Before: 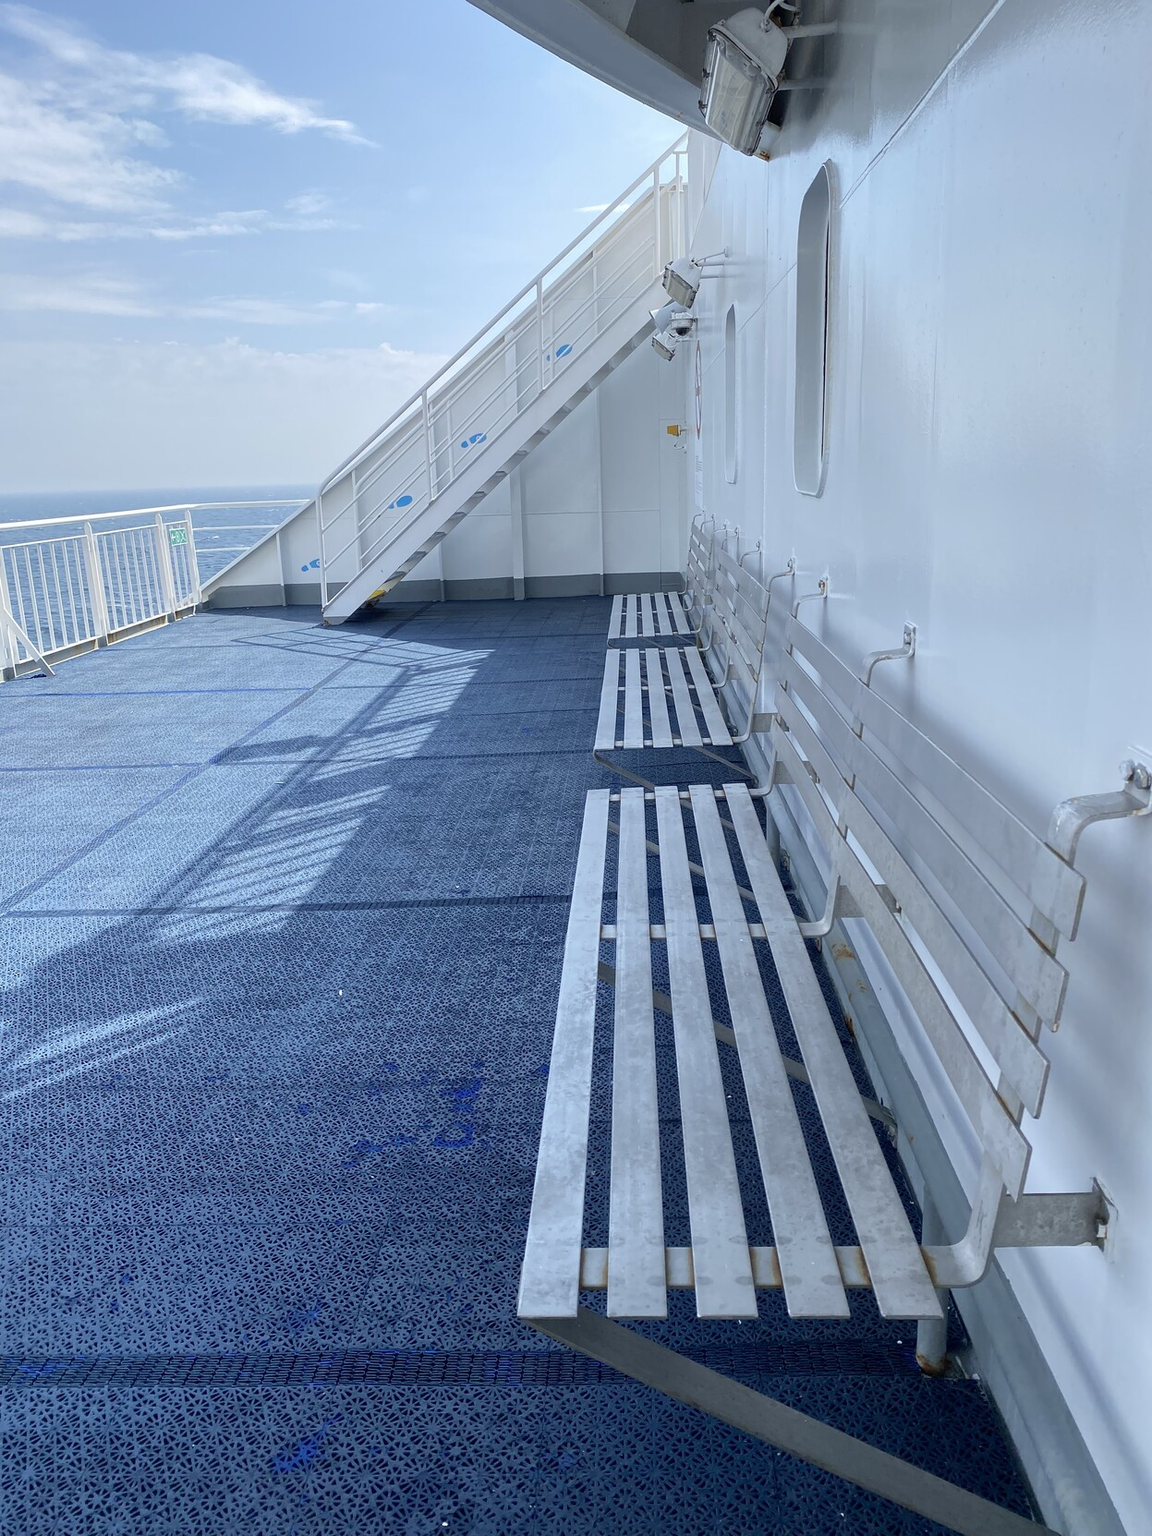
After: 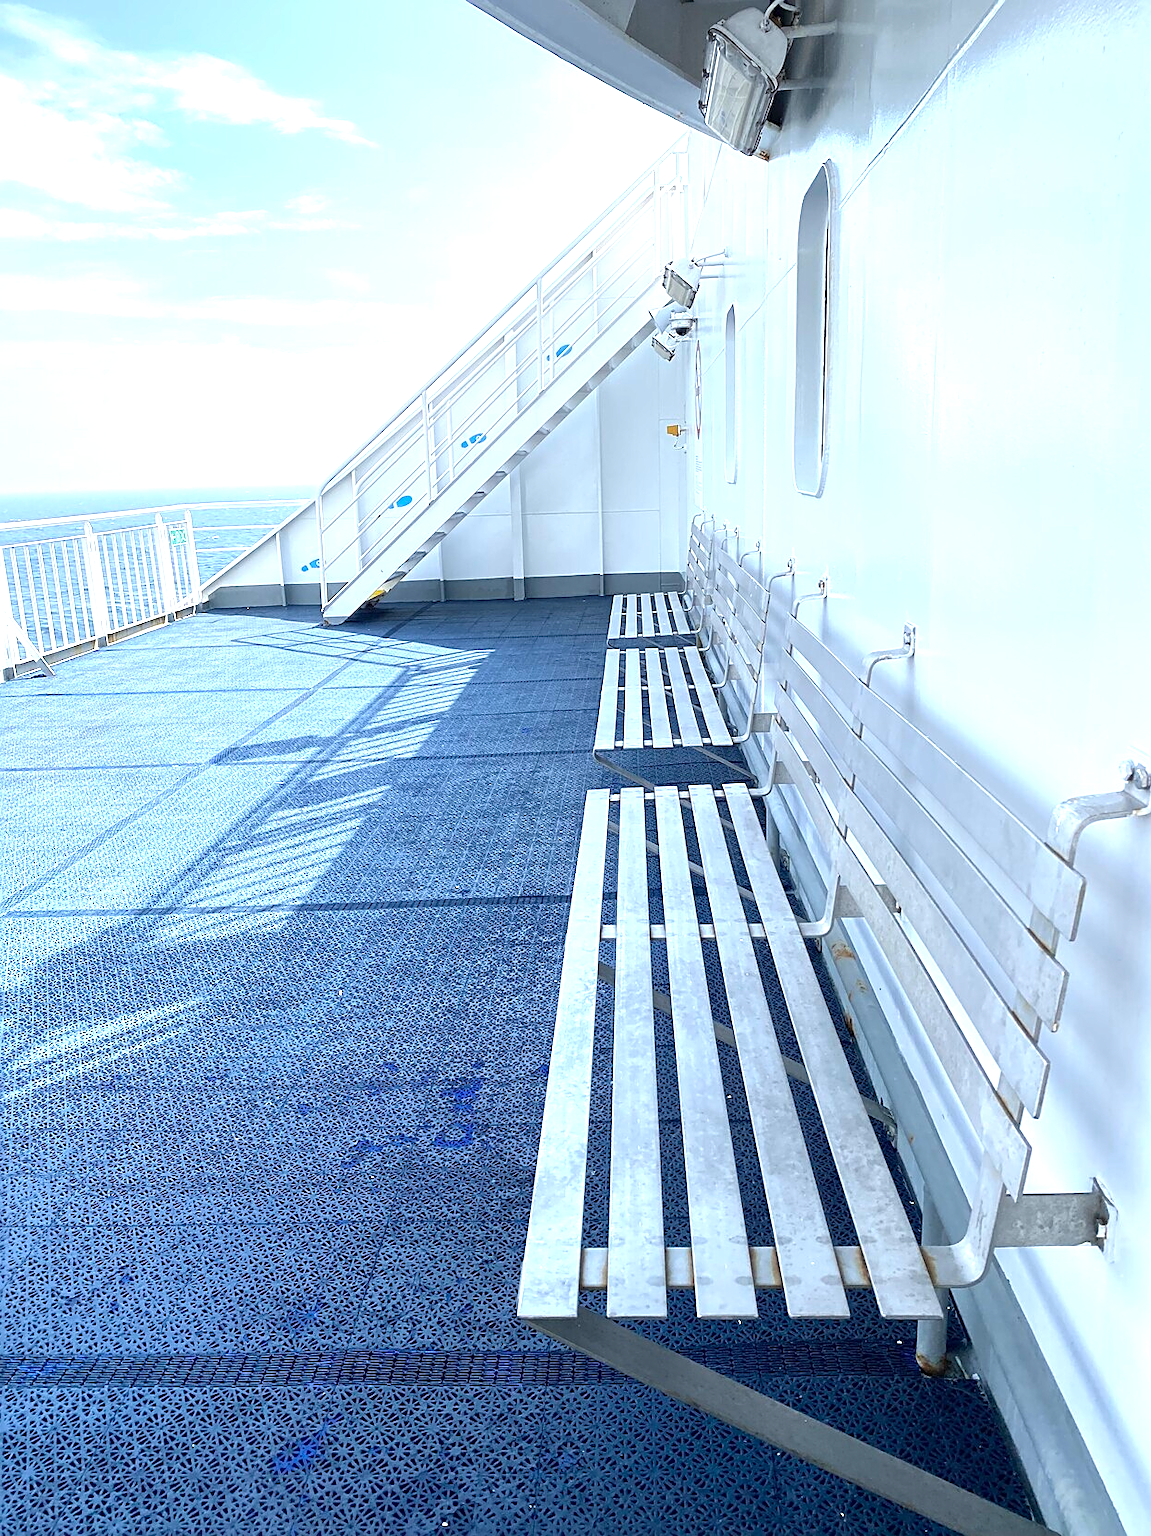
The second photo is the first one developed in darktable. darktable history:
exposure: exposure 0.014 EV, compensate highlight preservation false
sharpen: on, module defaults
tone equalizer: -8 EV -1.08 EV, -7 EV -1.02 EV, -6 EV -0.827 EV, -5 EV -0.556 EV, -3 EV 0.583 EV, -2 EV 0.873 EV, -1 EV 1.01 EV, +0 EV 1.08 EV, smoothing diameter 24.79%, edges refinement/feathering 11.3, preserve details guided filter
